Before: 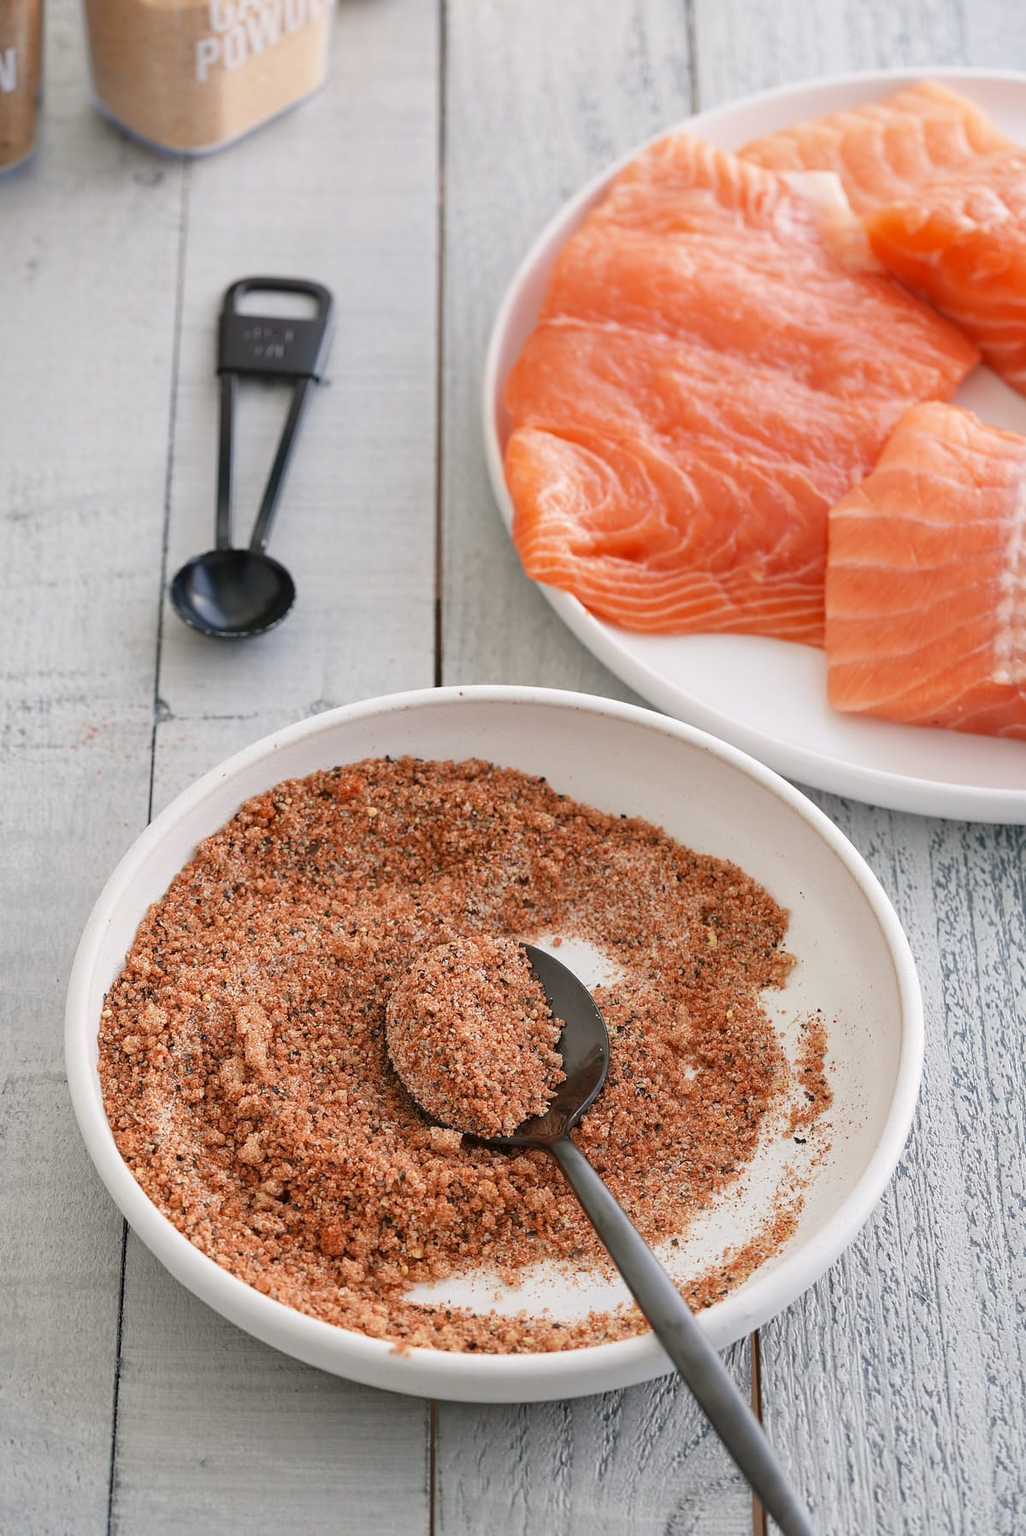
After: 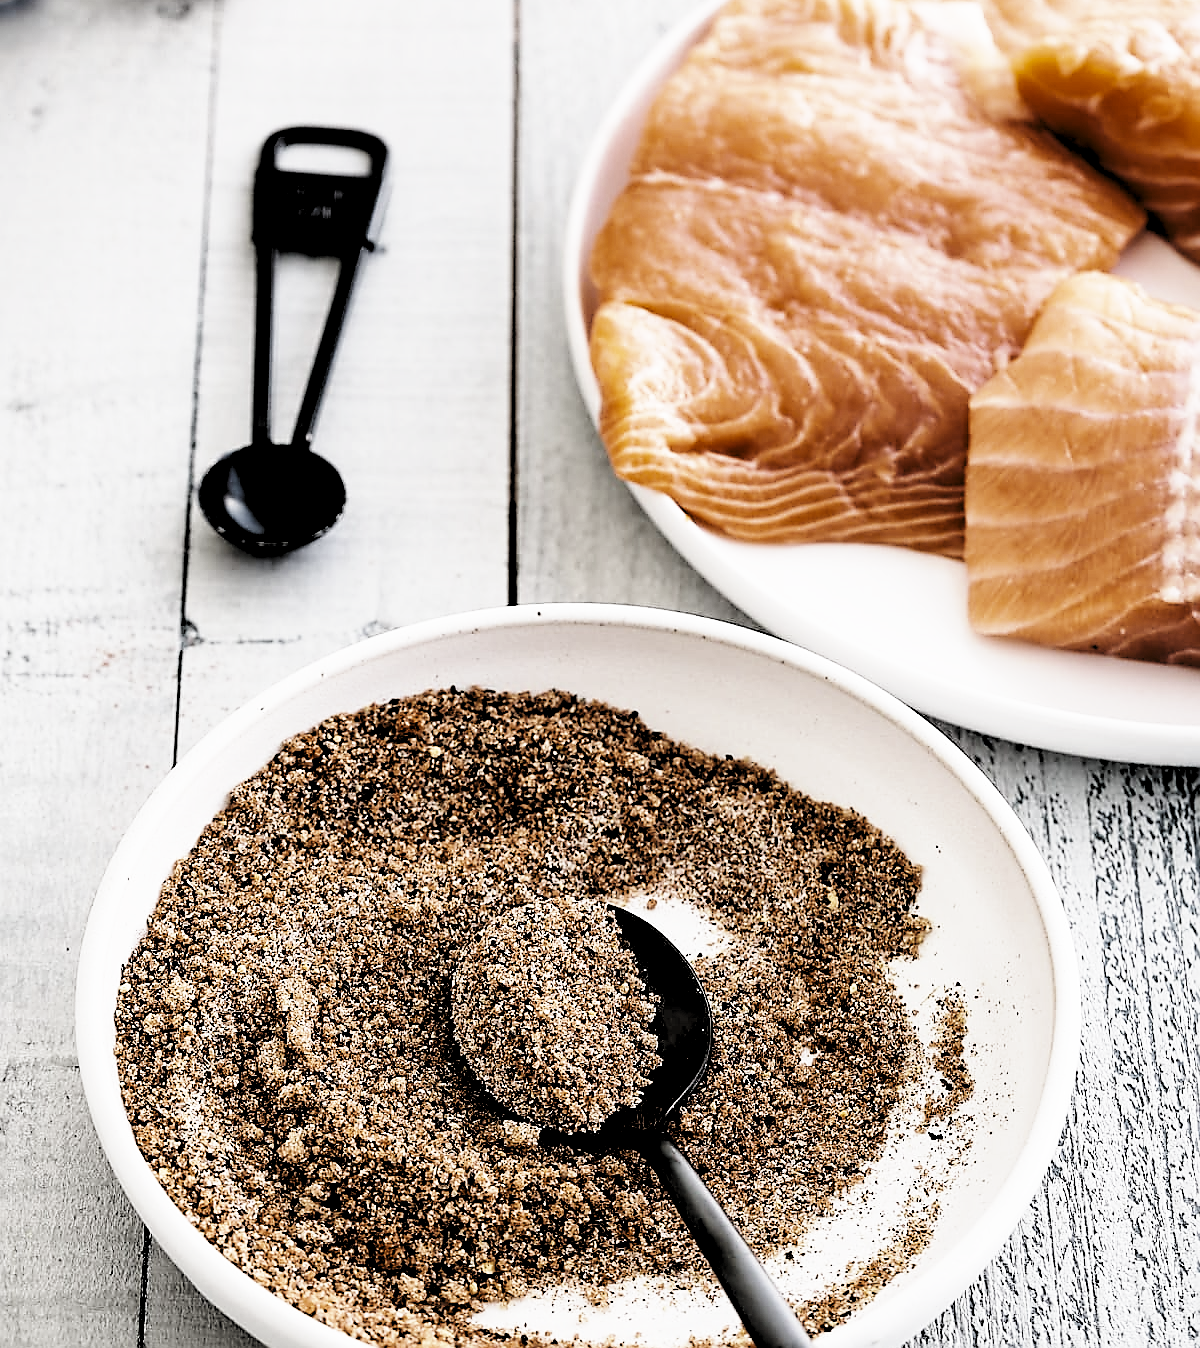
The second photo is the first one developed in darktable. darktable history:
crop: top 11.029%, bottom 13.917%
levels: levels [0.514, 0.759, 1]
sharpen: radius 1.408, amount 1.263, threshold 0.837
base curve: curves: ch0 [(0, 0) (0.007, 0.004) (0.027, 0.03) (0.046, 0.07) (0.207, 0.54) (0.442, 0.872) (0.673, 0.972) (1, 1)], preserve colors none
